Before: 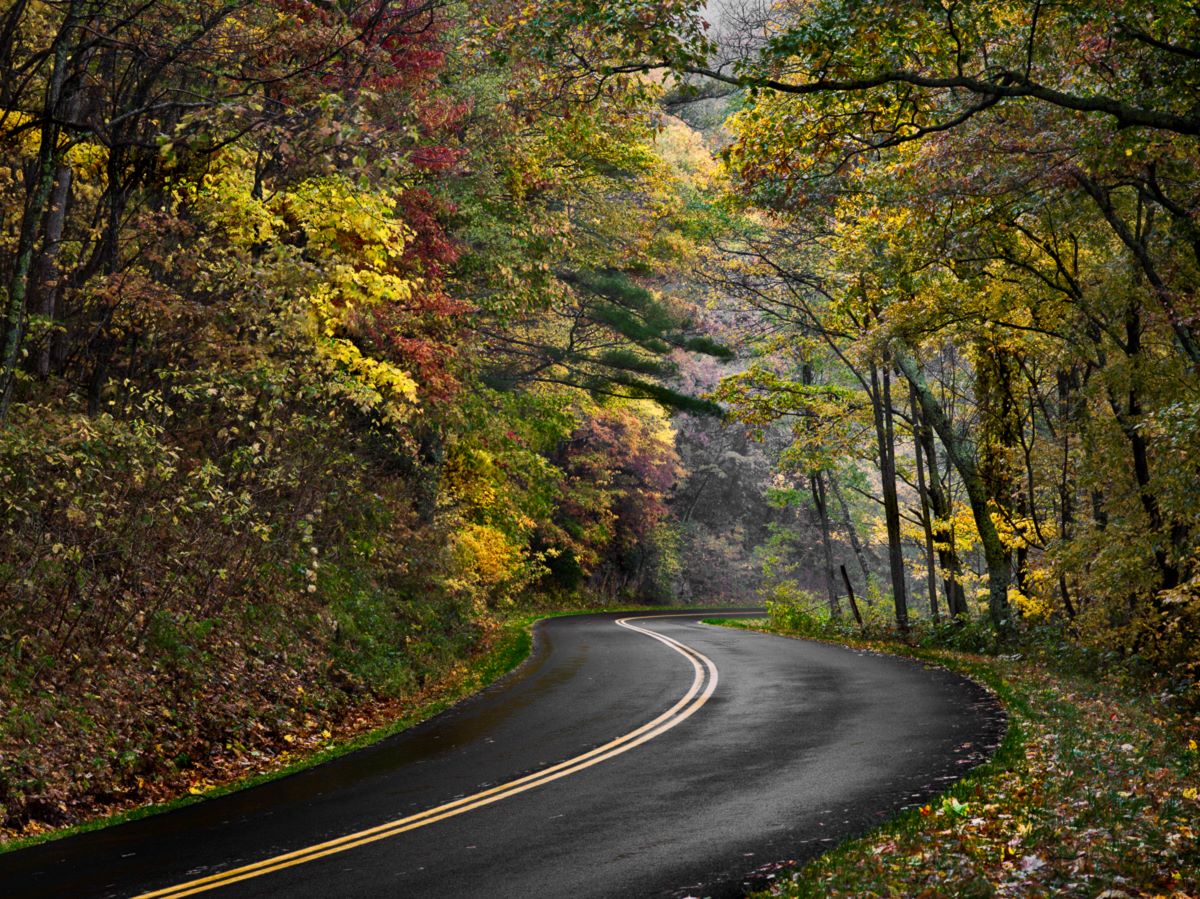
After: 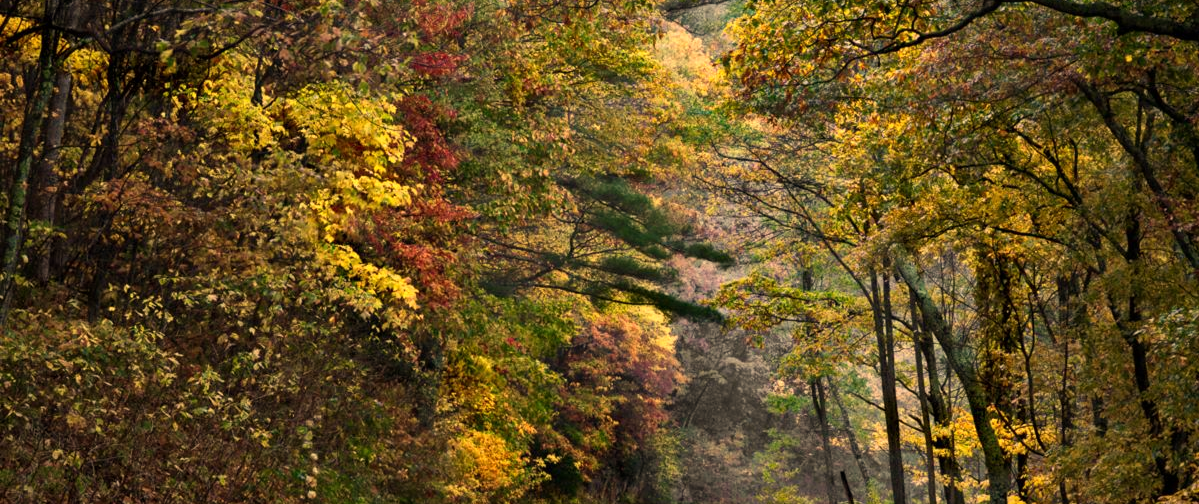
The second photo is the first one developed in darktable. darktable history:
crop and rotate: top 10.605%, bottom 33.274%
white balance: red 1.123, blue 0.83
